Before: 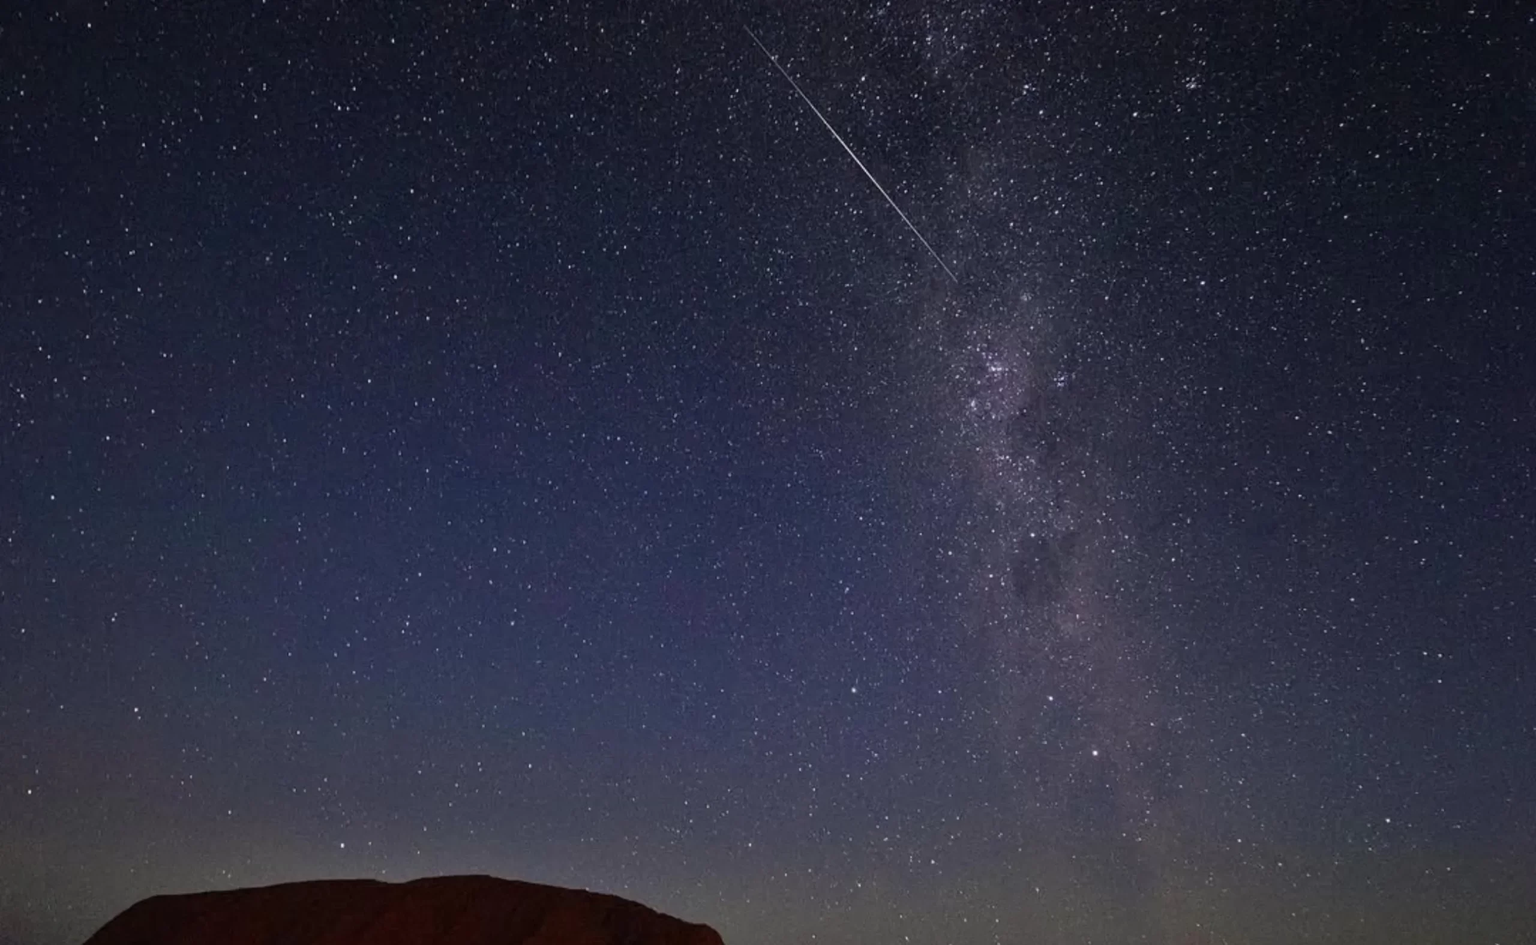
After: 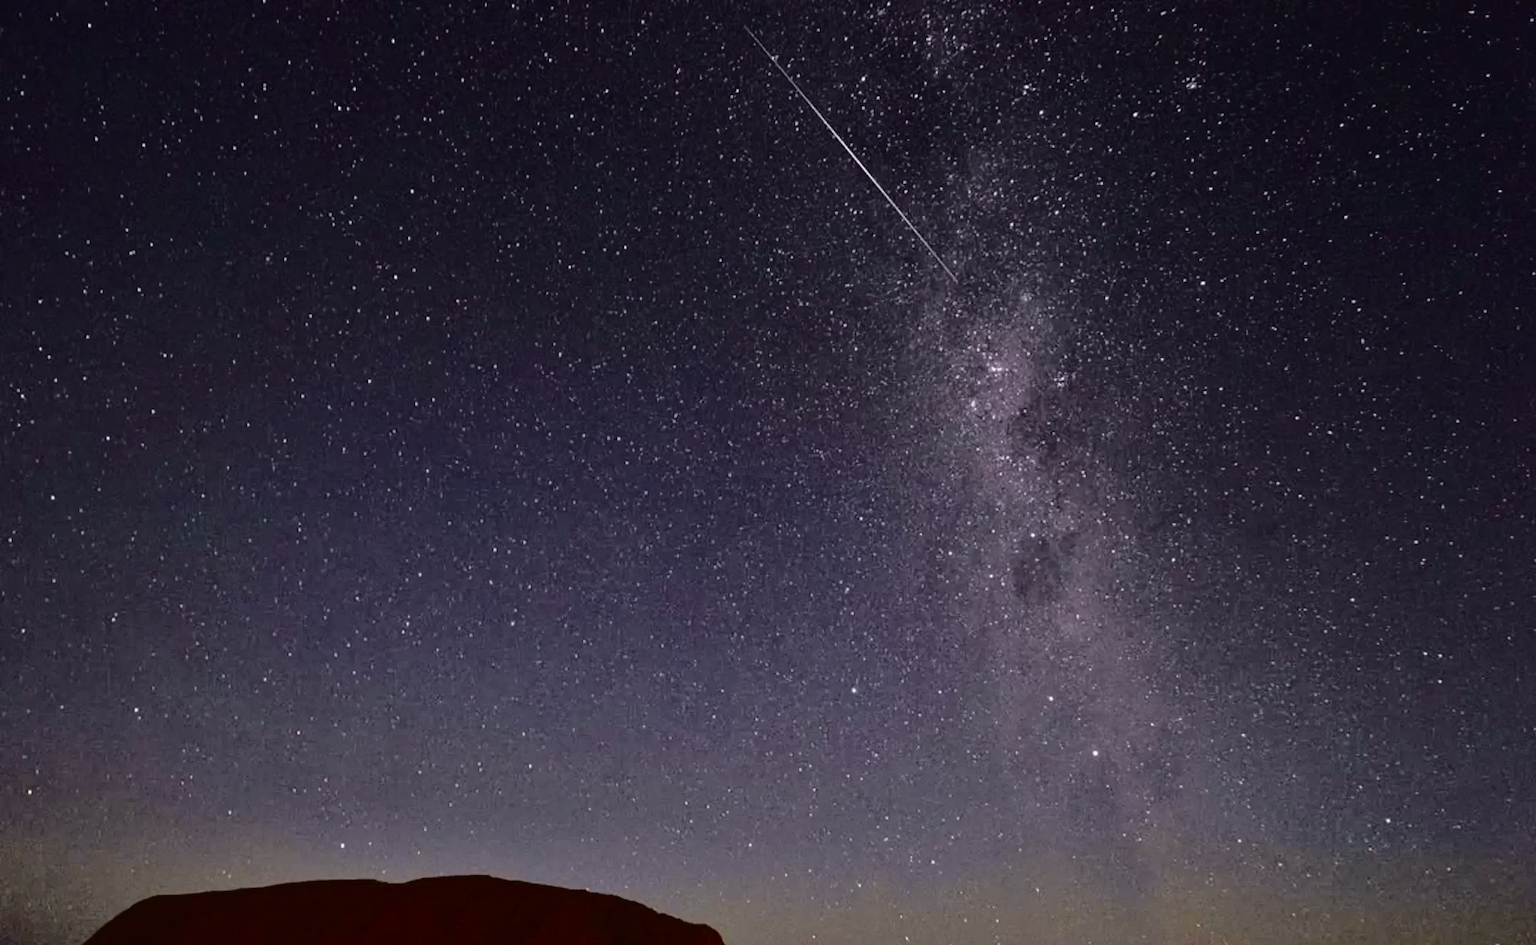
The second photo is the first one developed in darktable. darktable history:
tone curve: curves: ch0 [(0, 0.015) (0.091, 0.055) (0.184, 0.159) (0.304, 0.382) (0.492, 0.579) (0.628, 0.755) (0.832, 0.932) (0.984, 0.963)]; ch1 [(0, 0) (0.34, 0.235) (0.493, 0.5) (0.554, 0.56) (0.764, 0.815) (1, 1)]; ch2 [(0, 0) (0.44, 0.458) (0.476, 0.477) (0.542, 0.586) (0.674, 0.724) (1, 1)], color space Lab, independent channels, preserve colors none
